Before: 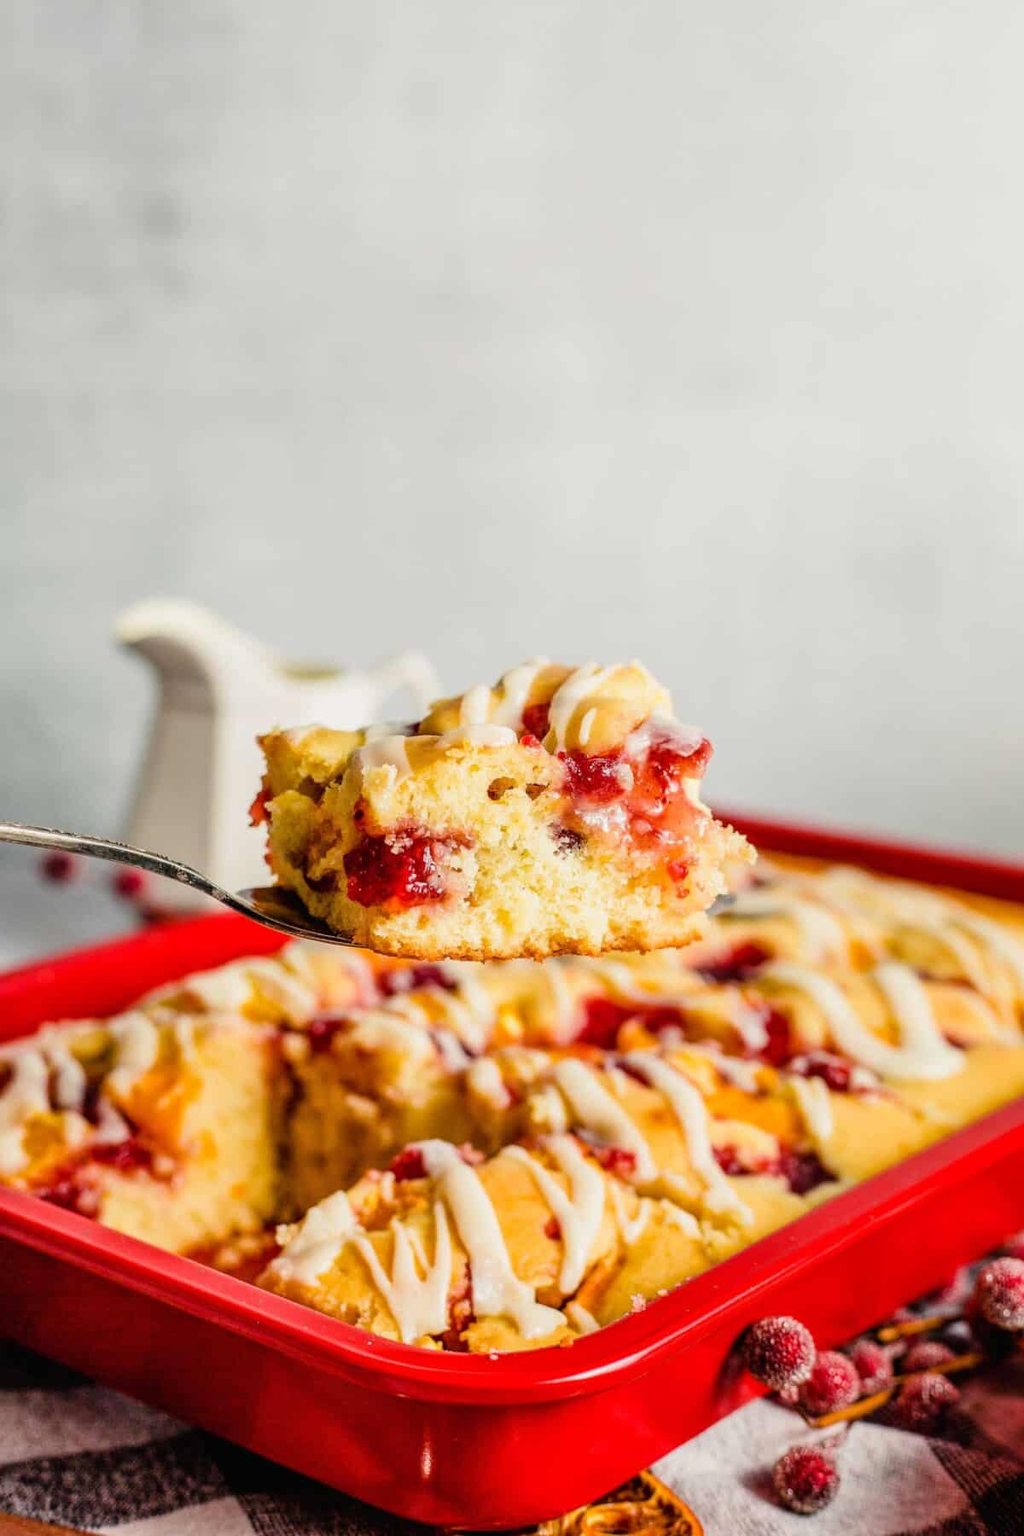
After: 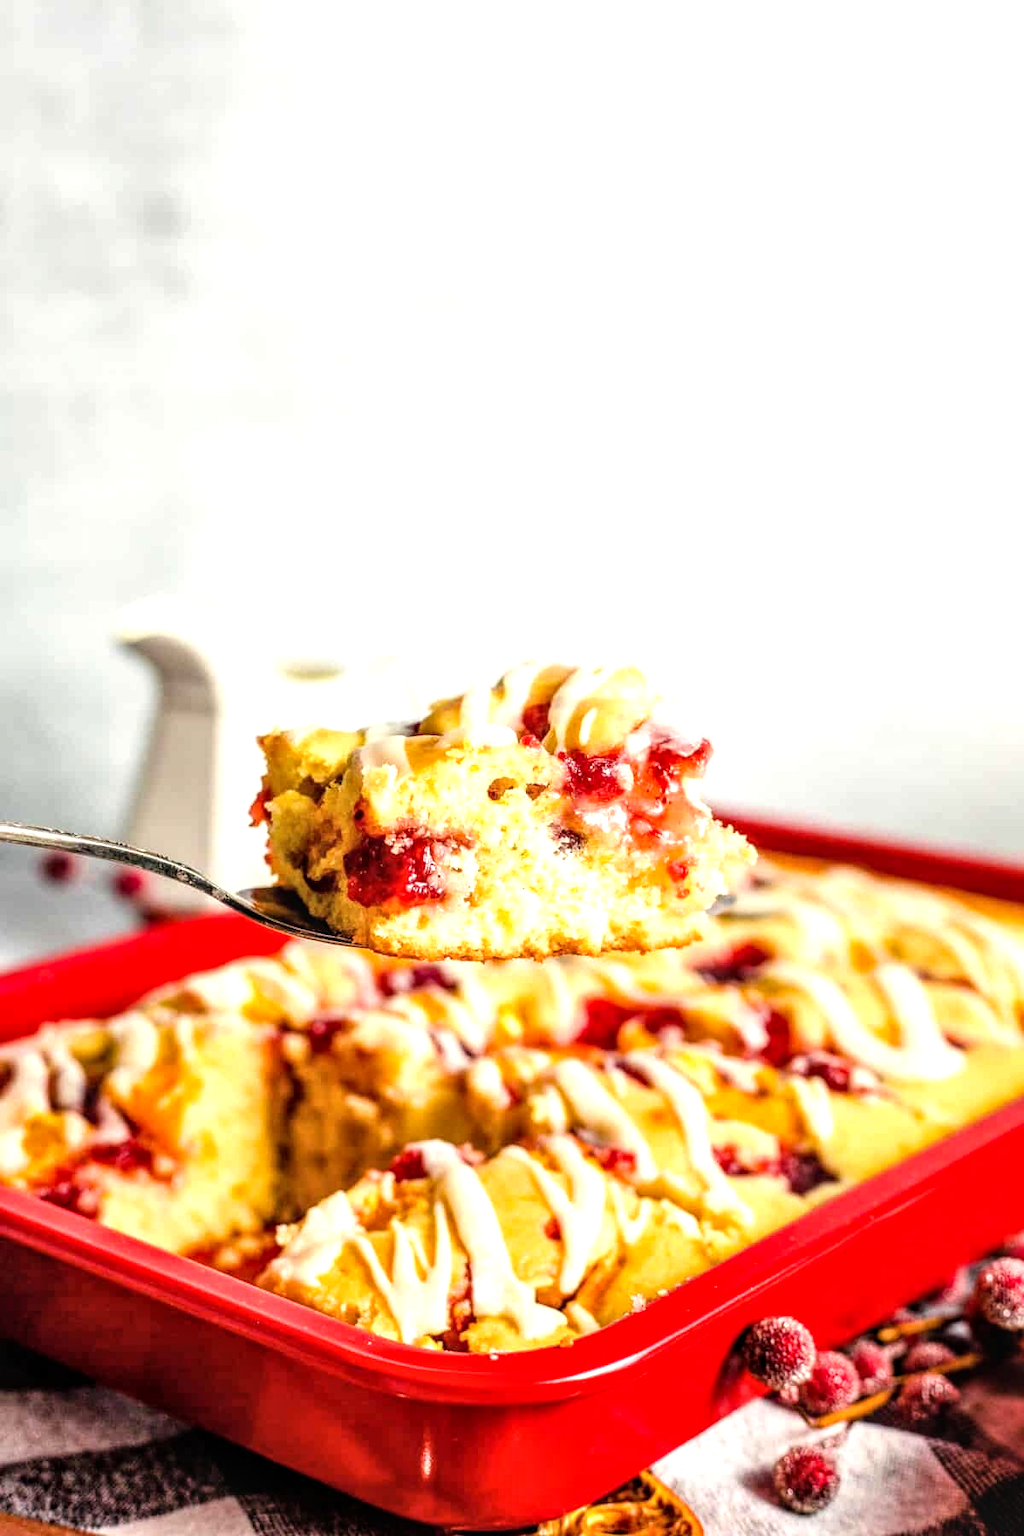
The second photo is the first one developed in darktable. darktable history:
tone equalizer: -8 EV -0.738 EV, -7 EV -0.723 EV, -6 EV -0.585 EV, -5 EV -0.369 EV, -3 EV 0.395 EV, -2 EV 0.6 EV, -1 EV 0.695 EV, +0 EV 0.729 EV
local contrast: on, module defaults
